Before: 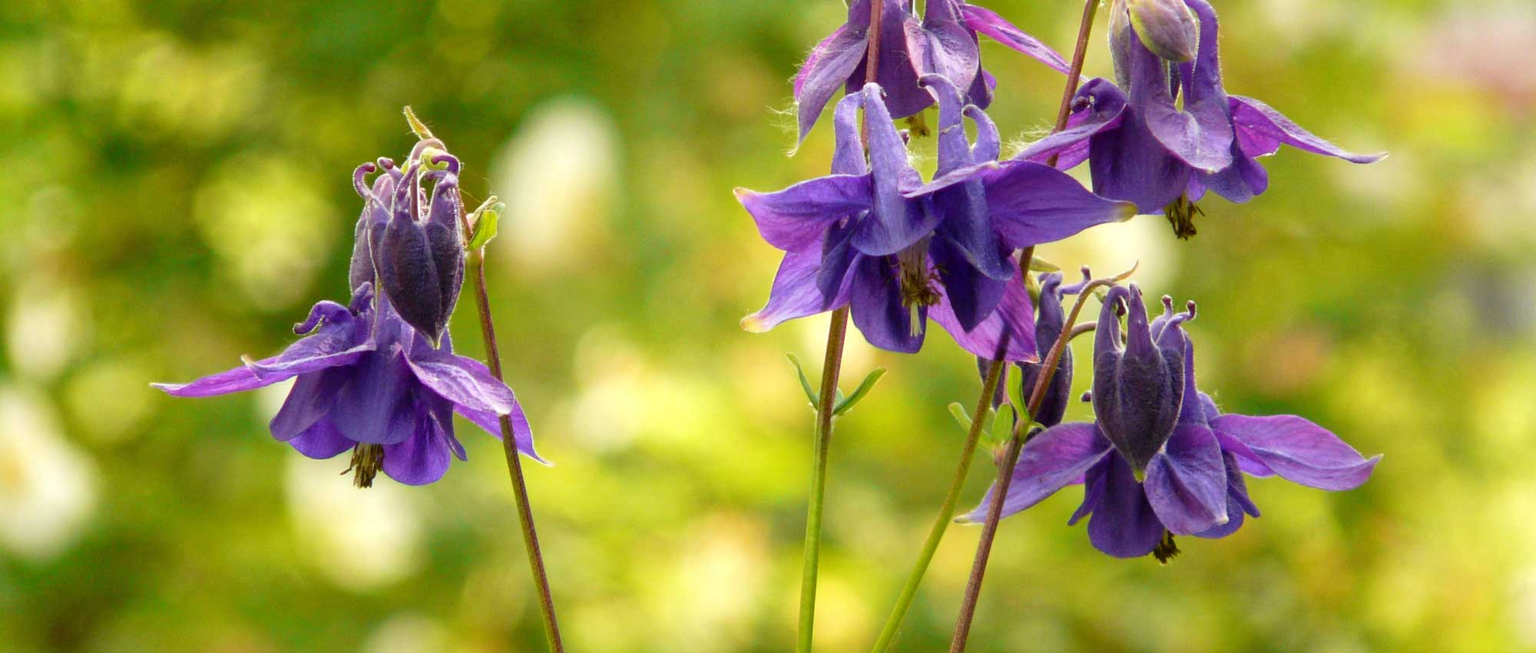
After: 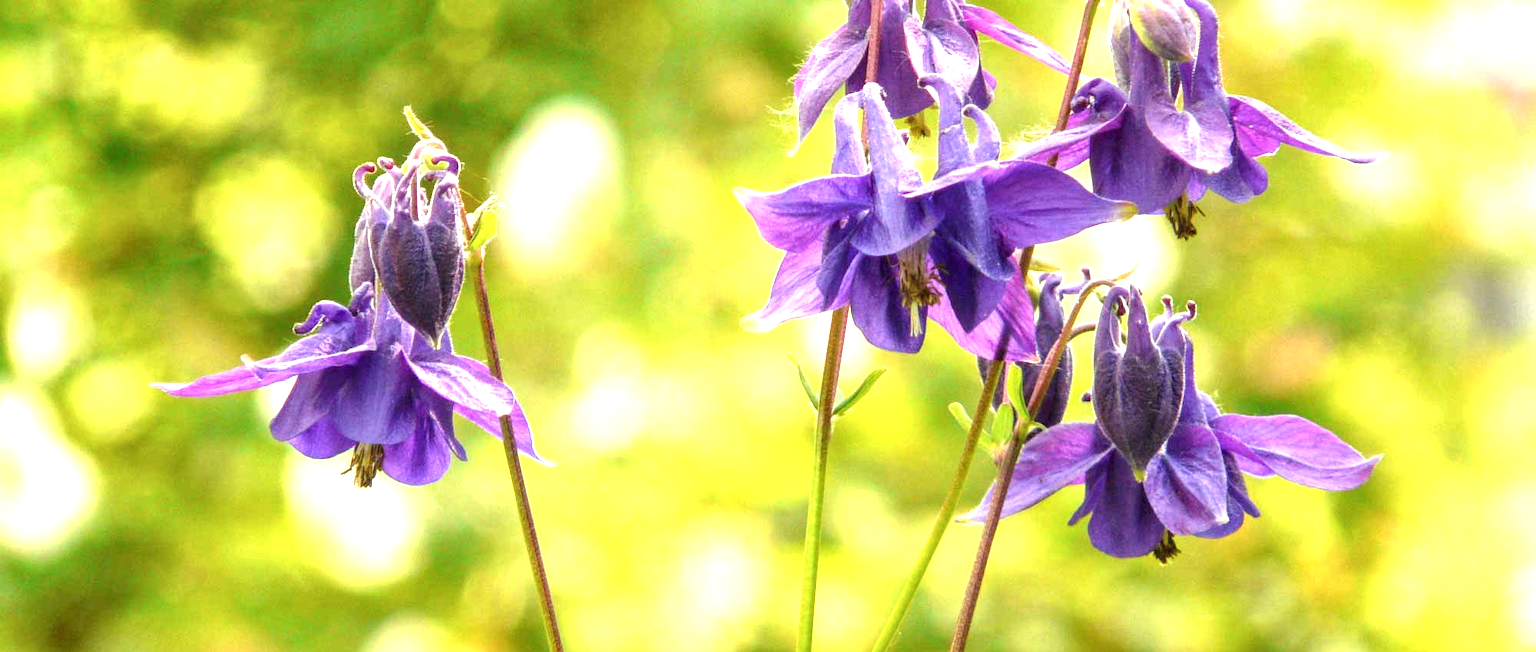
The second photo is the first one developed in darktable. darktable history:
local contrast: on, module defaults
exposure: black level correction 0, exposure 1.2 EV, compensate exposure bias true, compensate highlight preservation false
contrast brightness saturation: saturation -0.049
